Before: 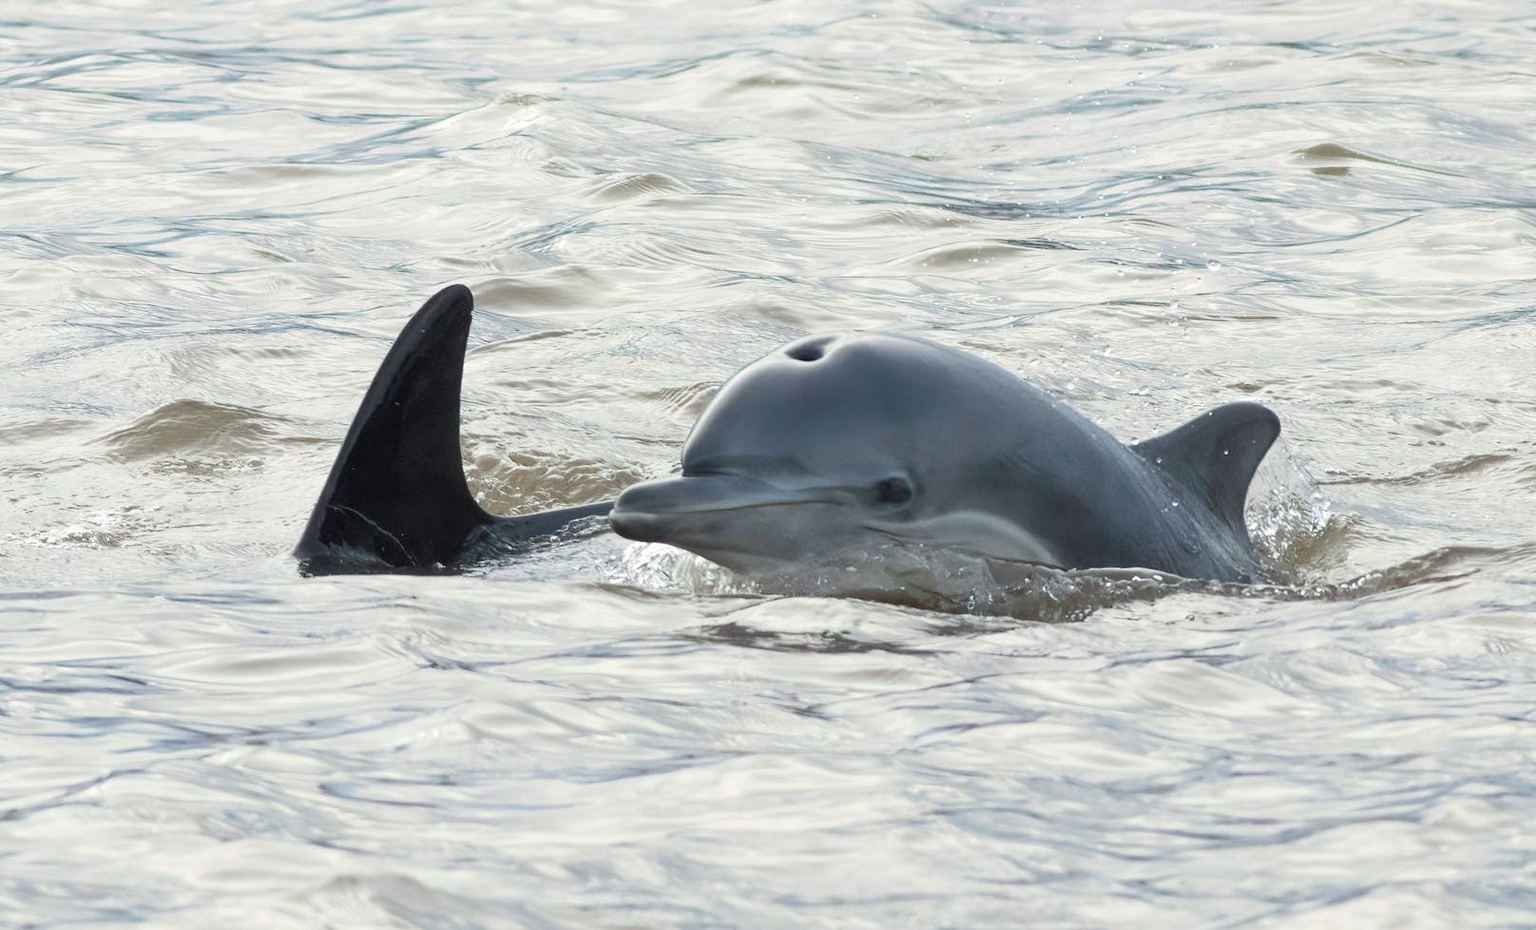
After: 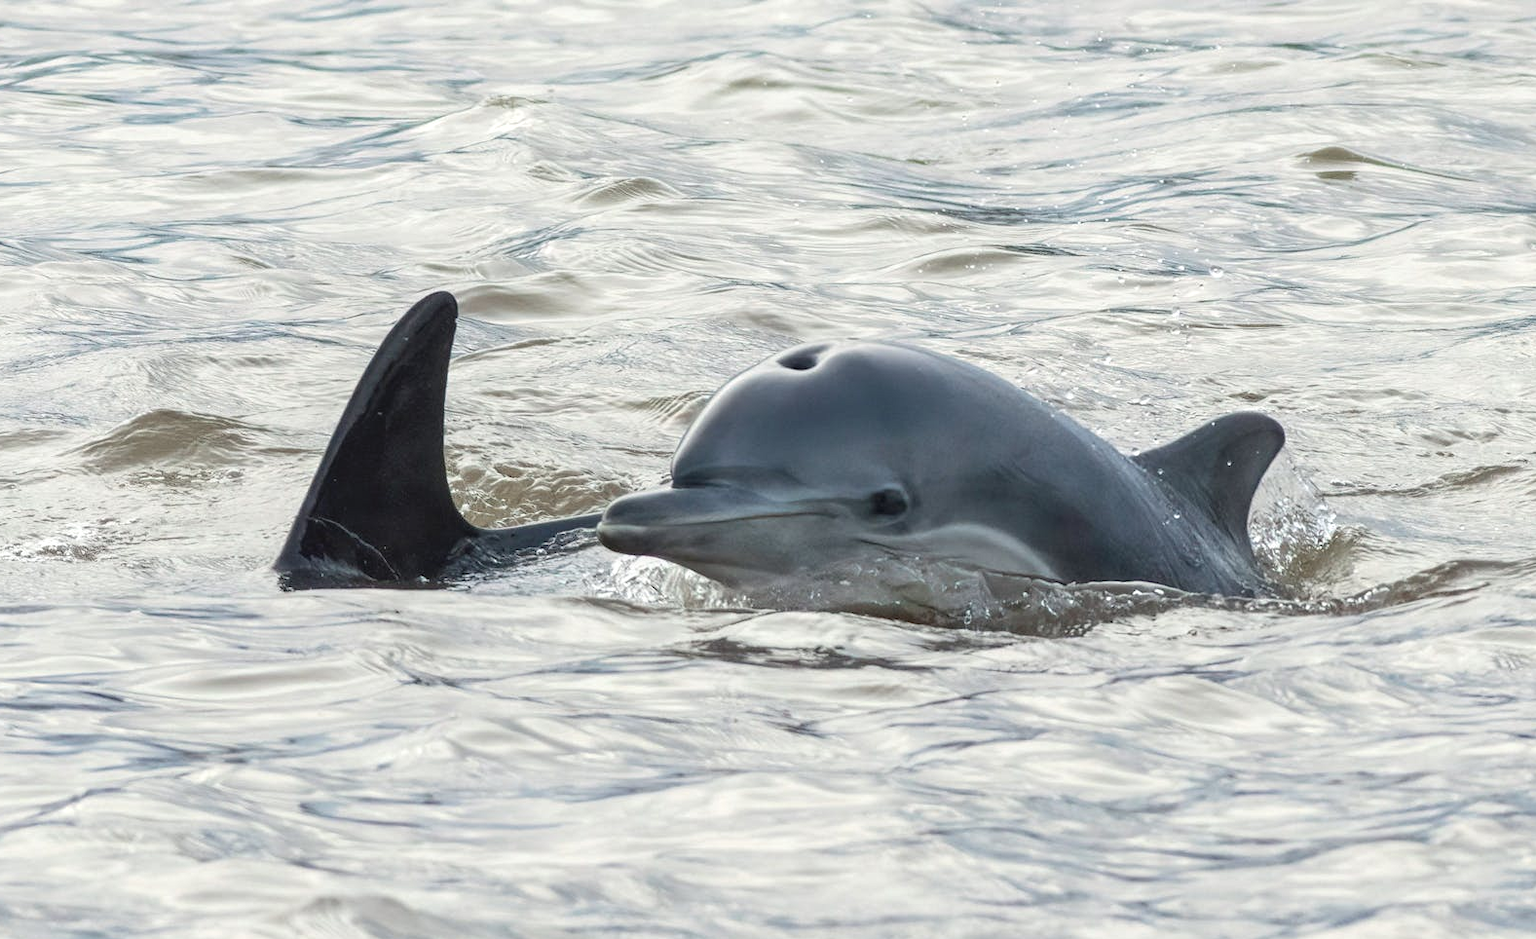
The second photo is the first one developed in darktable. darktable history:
local contrast: on, module defaults
crop and rotate: left 1.774%, right 0.633%, bottom 1.28%
